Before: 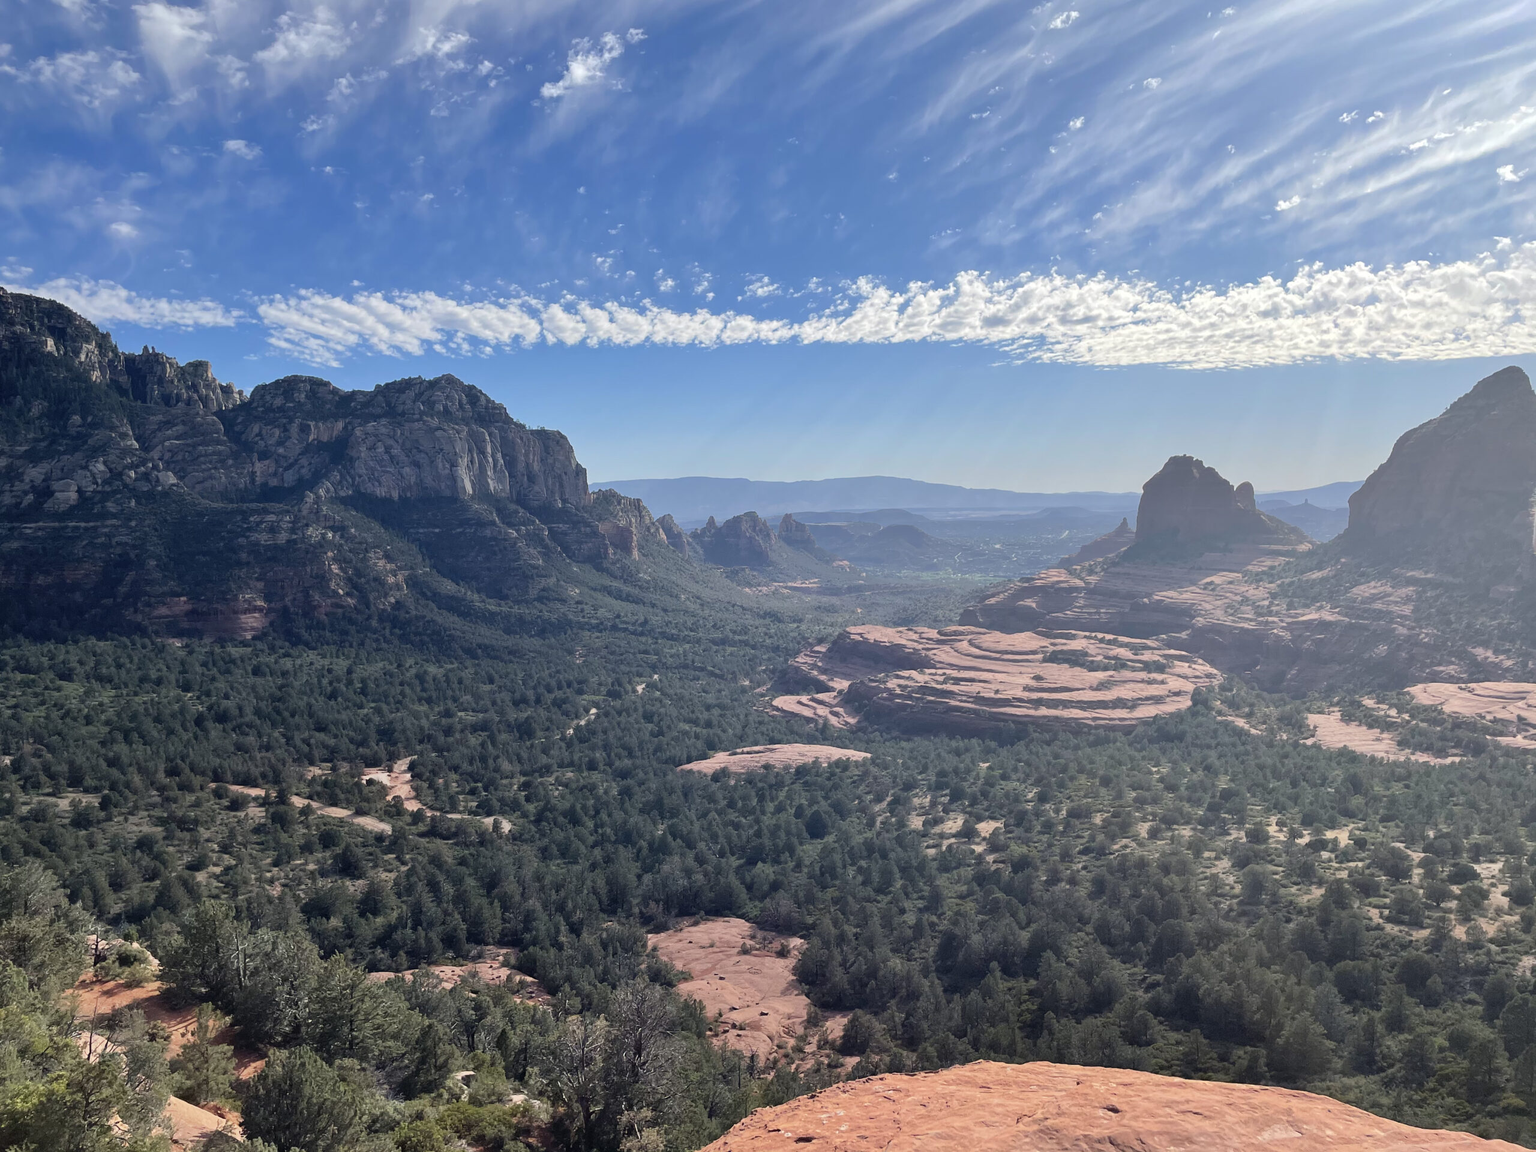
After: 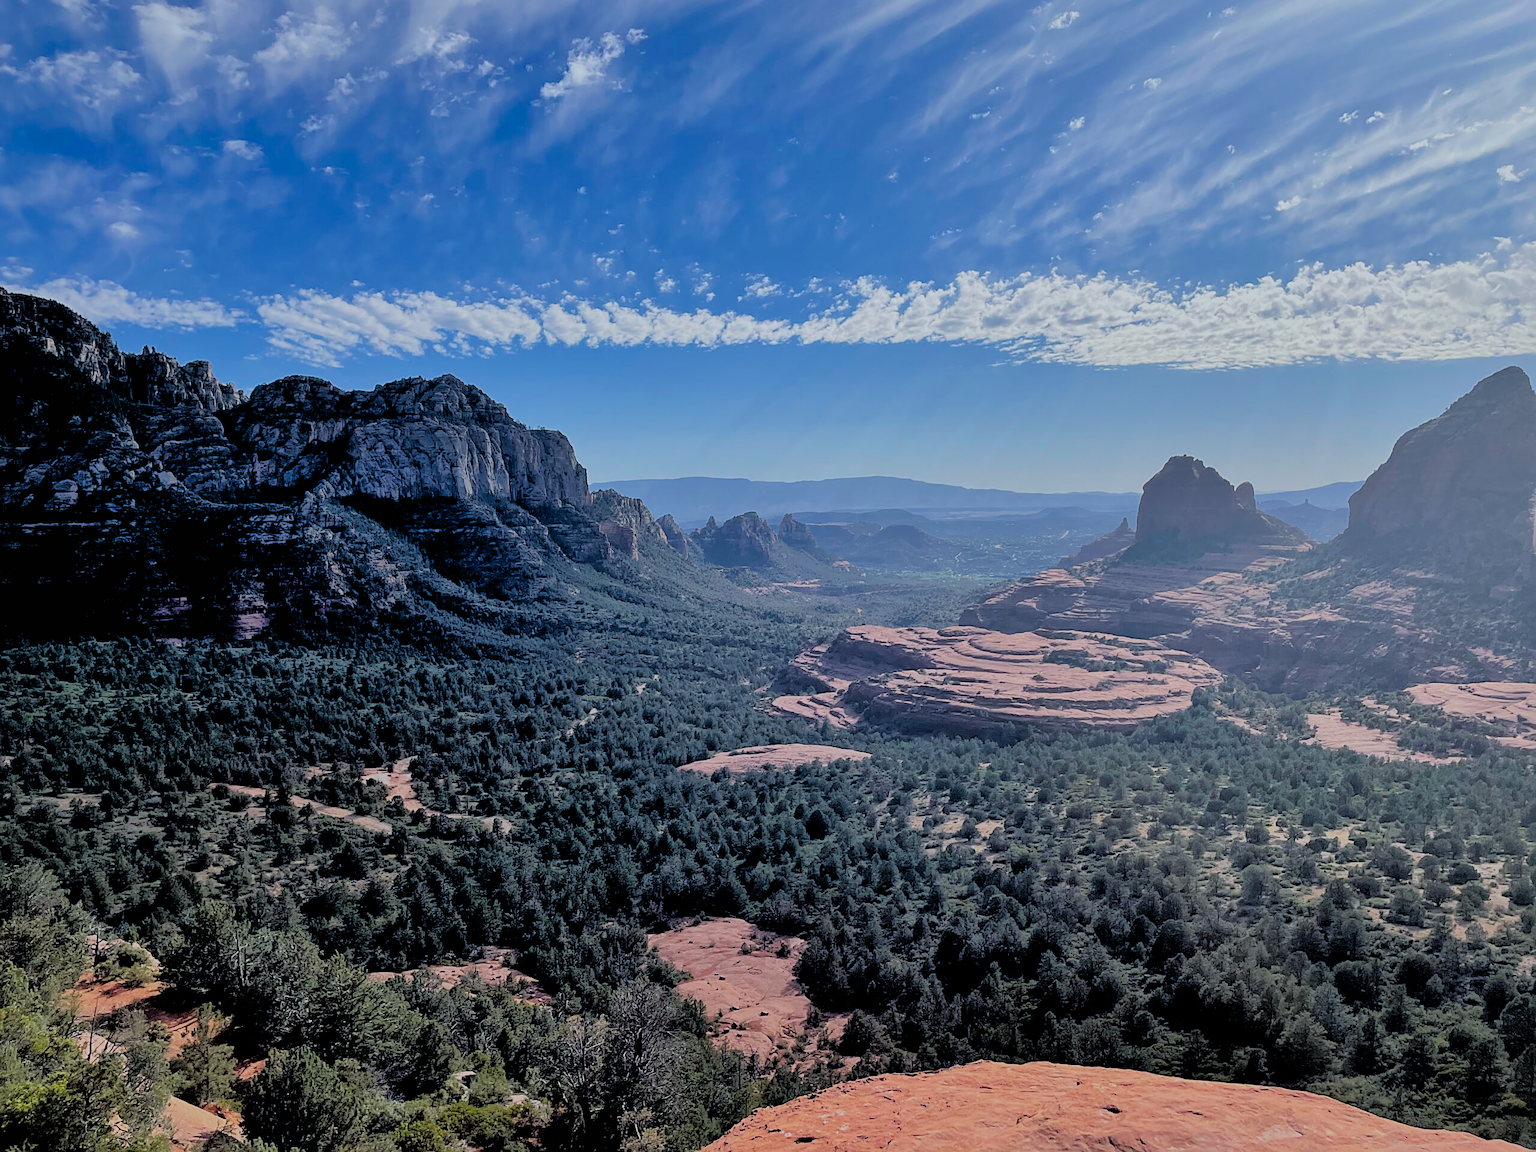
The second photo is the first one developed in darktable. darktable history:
white balance: red 0.967, blue 1.049
shadows and highlights: on, module defaults
bloom: size 9%, threshold 100%, strength 7%
filmic rgb: black relative exposure -7.65 EV, white relative exposure 4.56 EV, hardness 3.61
contrast brightness saturation: contrast 0.03, brightness -0.04
sharpen: on, module defaults
color balance rgb: perceptual saturation grading › global saturation 20%, global vibrance 20%
rgb levels: levels [[0.034, 0.472, 0.904], [0, 0.5, 1], [0, 0.5, 1]]
